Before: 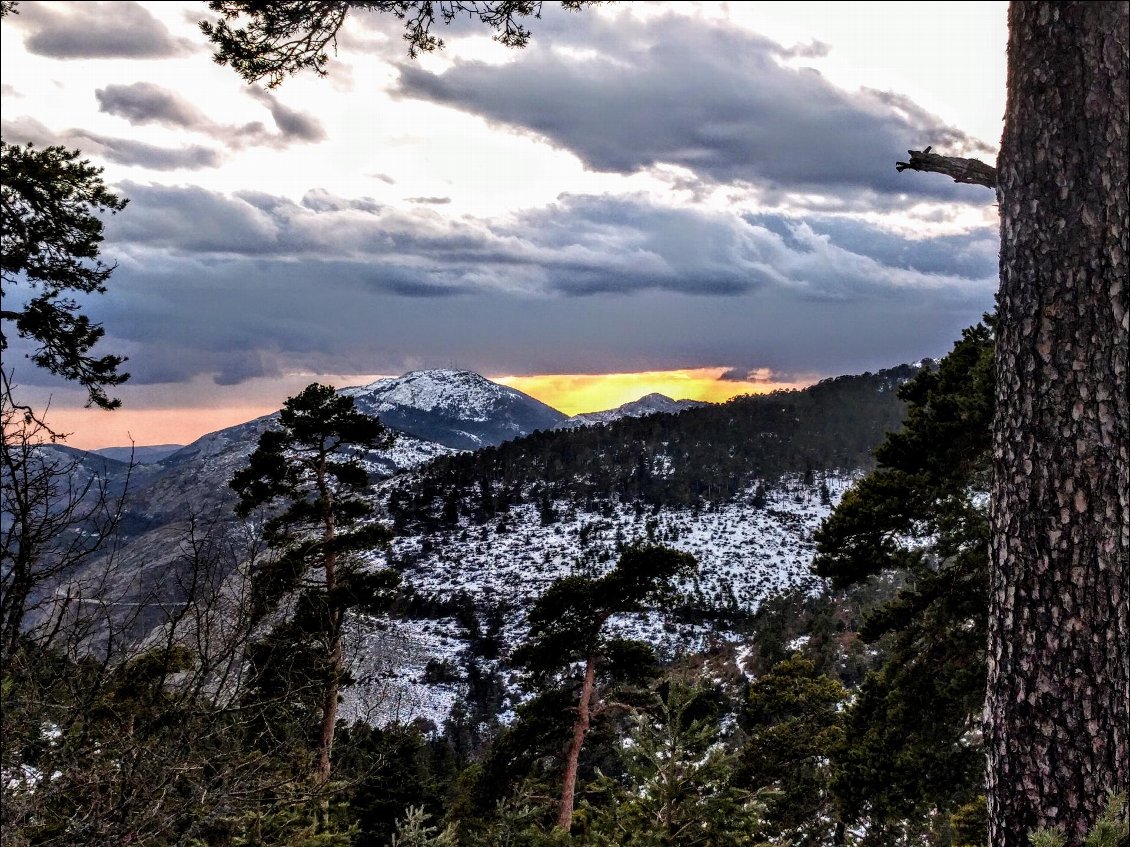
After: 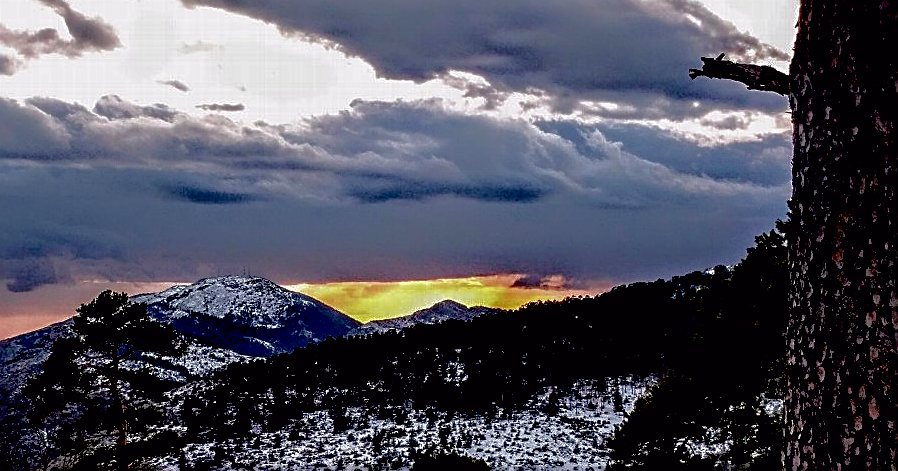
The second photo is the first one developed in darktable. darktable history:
crop: left 18.38%, top 11.092%, right 2.134%, bottom 33.217%
base curve: curves: ch0 [(0, 0) (0.826, 0.587) (1, 1)]
exposure: black level correction 0.056, exposure -0.039 EV, compensate highlight preservation false
sharpen: on, module defaults
tone curve: curves: ch0 [(0, 0) (0.126, 0.061) (0.362, 0.382) (0.498, 0.498) (0.706, 0.712) (1, 1)]; ch1 [(0, 0) (0.5, 0.505) (0.55, 0.578) (1, 1)]; ch2 [(0, 0) (0.44, 0.424) (0.489, 0.483) (0.537, 0.538) (1, 1)], color space Lab, independent channels, preserve colors none
